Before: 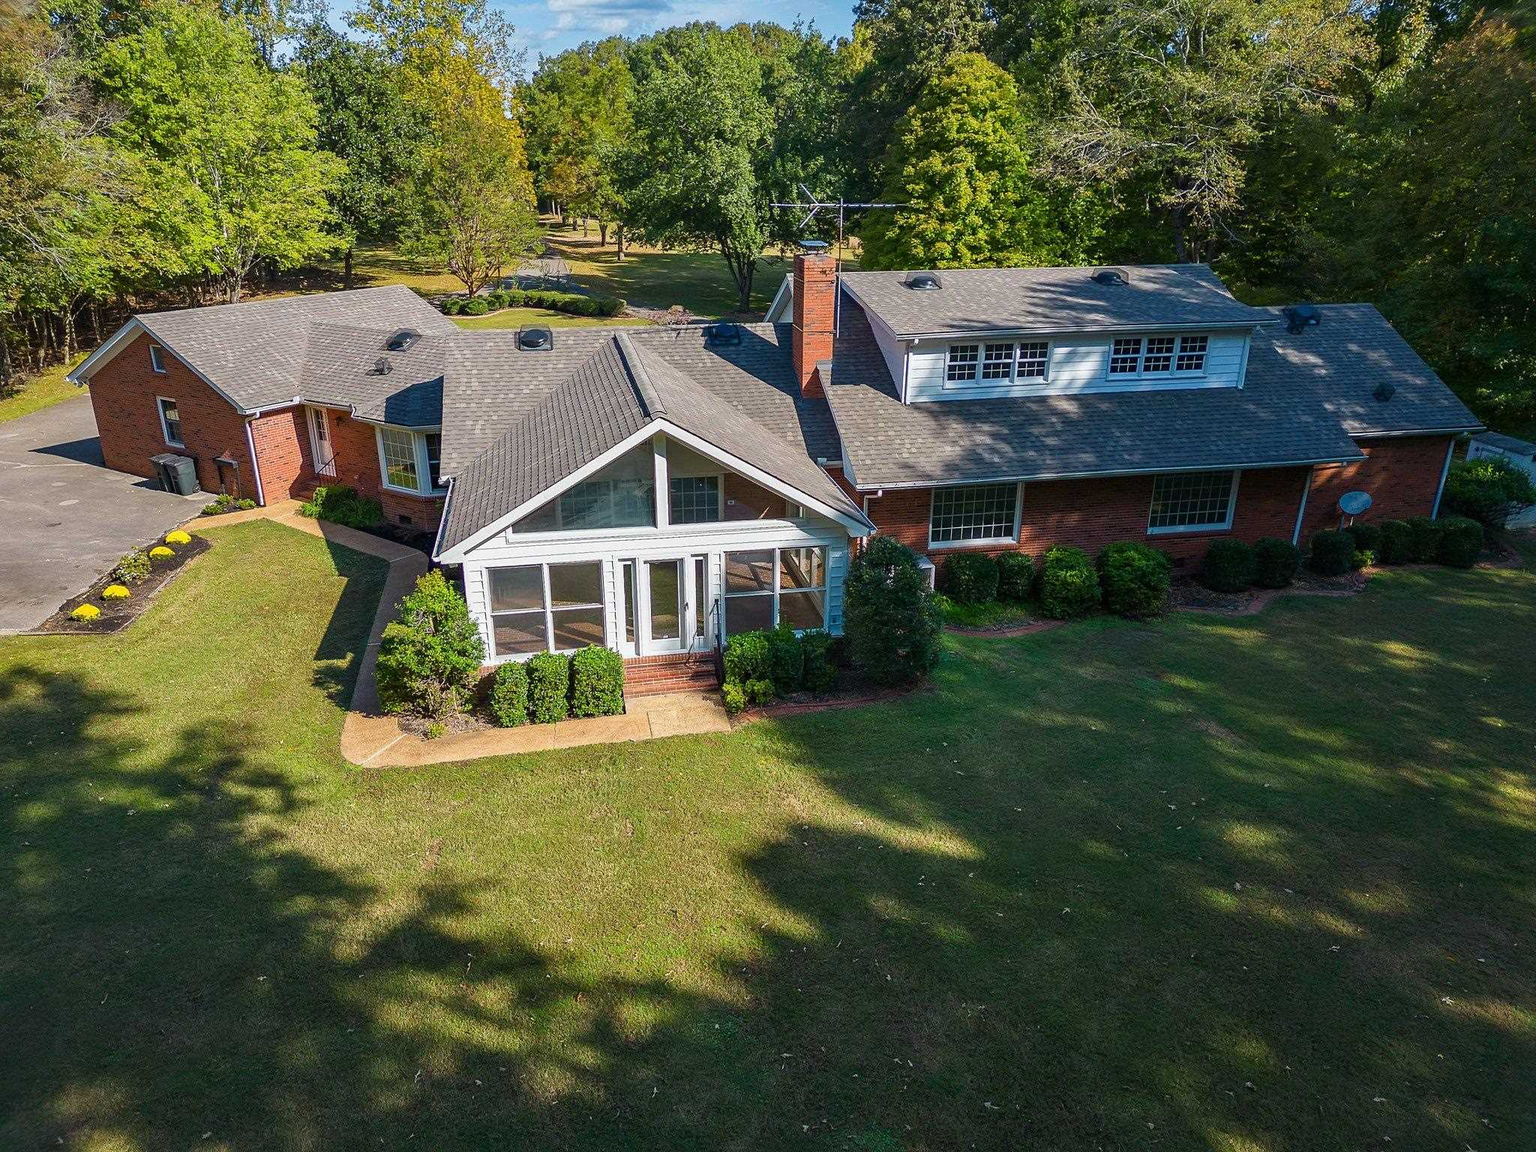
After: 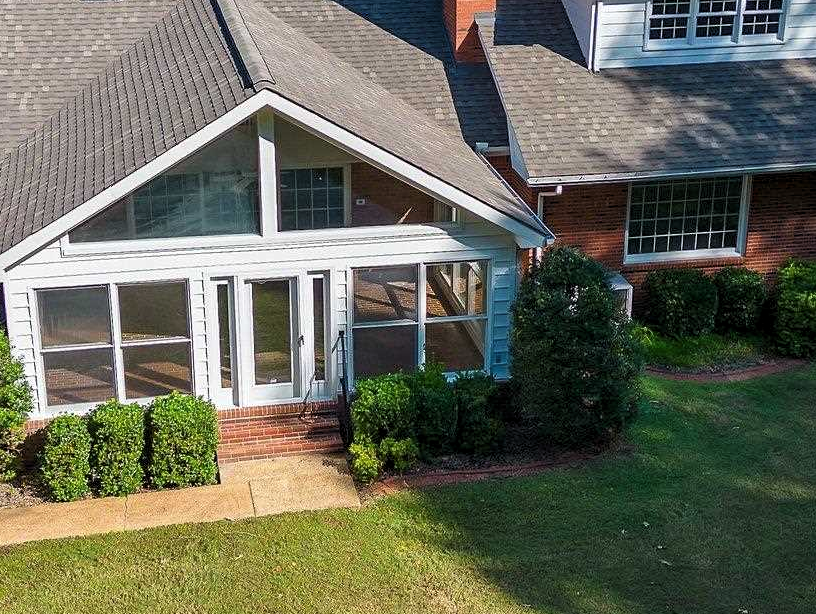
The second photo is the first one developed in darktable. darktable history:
exposure: compensate highlight preservation false
crop: left 30.004%, top 30.474%, right 30.109%, bottom 29.539%
levels: black 3.75%, levels [0.026, 0.507, 0.987]
